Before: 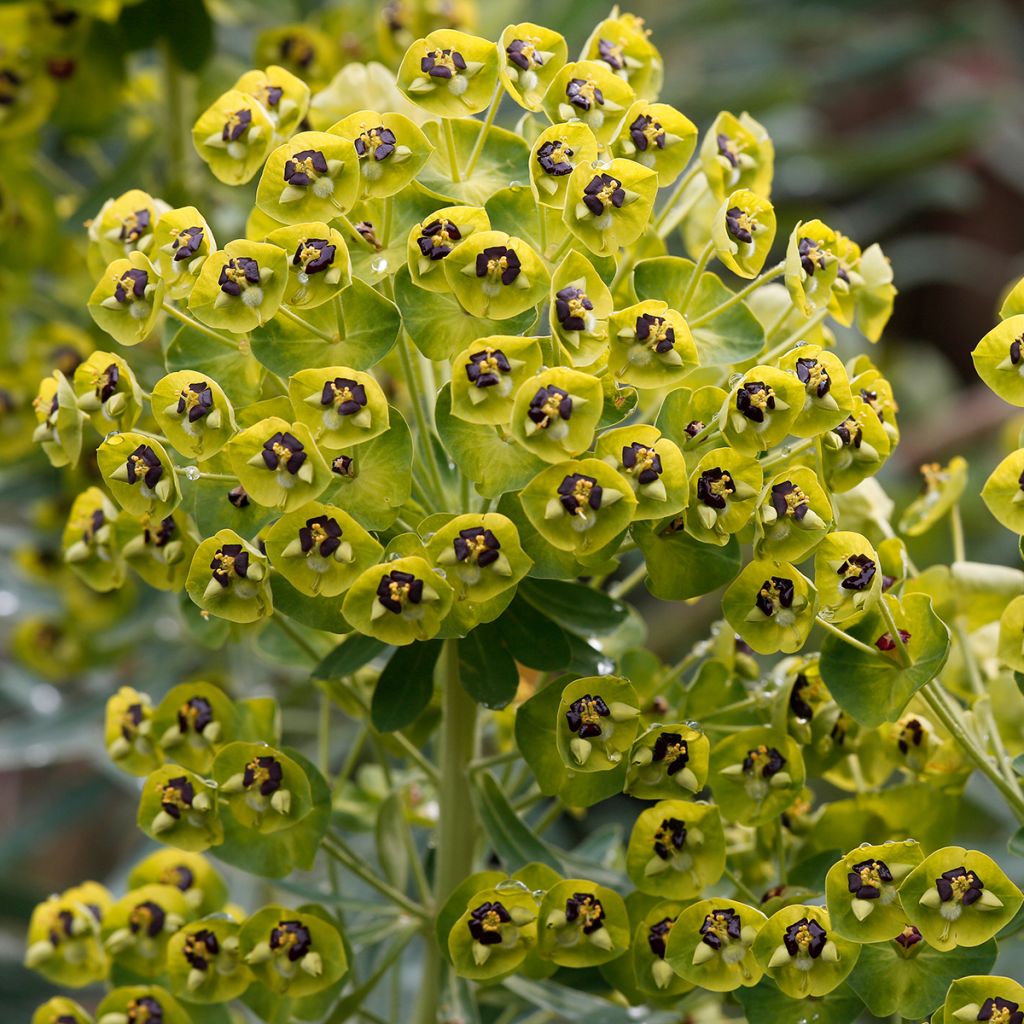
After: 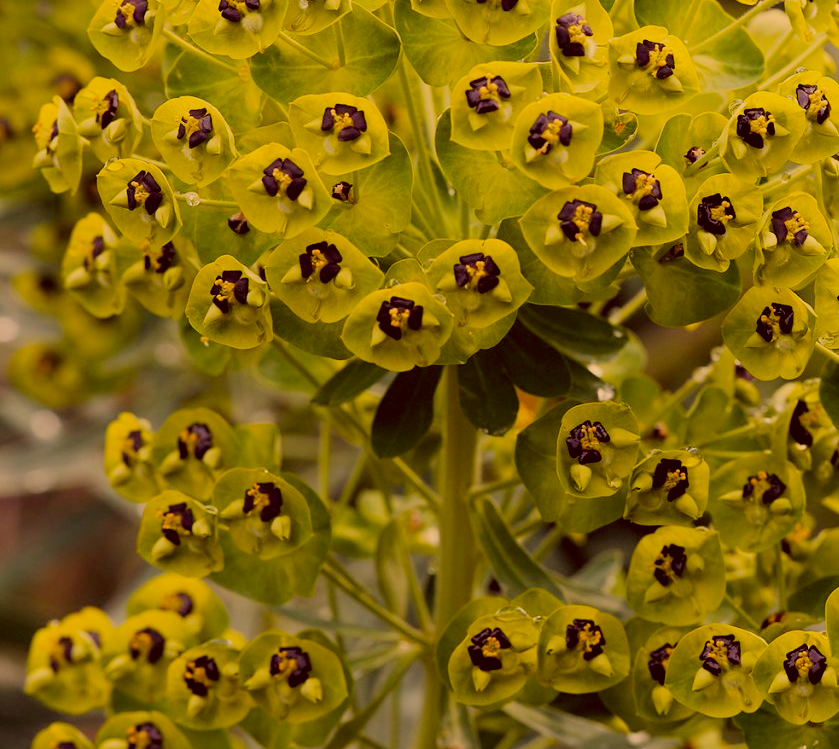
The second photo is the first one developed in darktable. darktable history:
color correction: highlights a* 10.15, highlights b* 39.5, shadows a* 14.48, shadows b* 3.55
color balance rgb: perceptual saturation grading › global saturation 0.735%, global vibrance 20%
crop: top 26.809%, right 17.986%
filmic rgb: black relative exposure -7.32 EV, white relative exposure 5.09 EV, hardness 3.21
